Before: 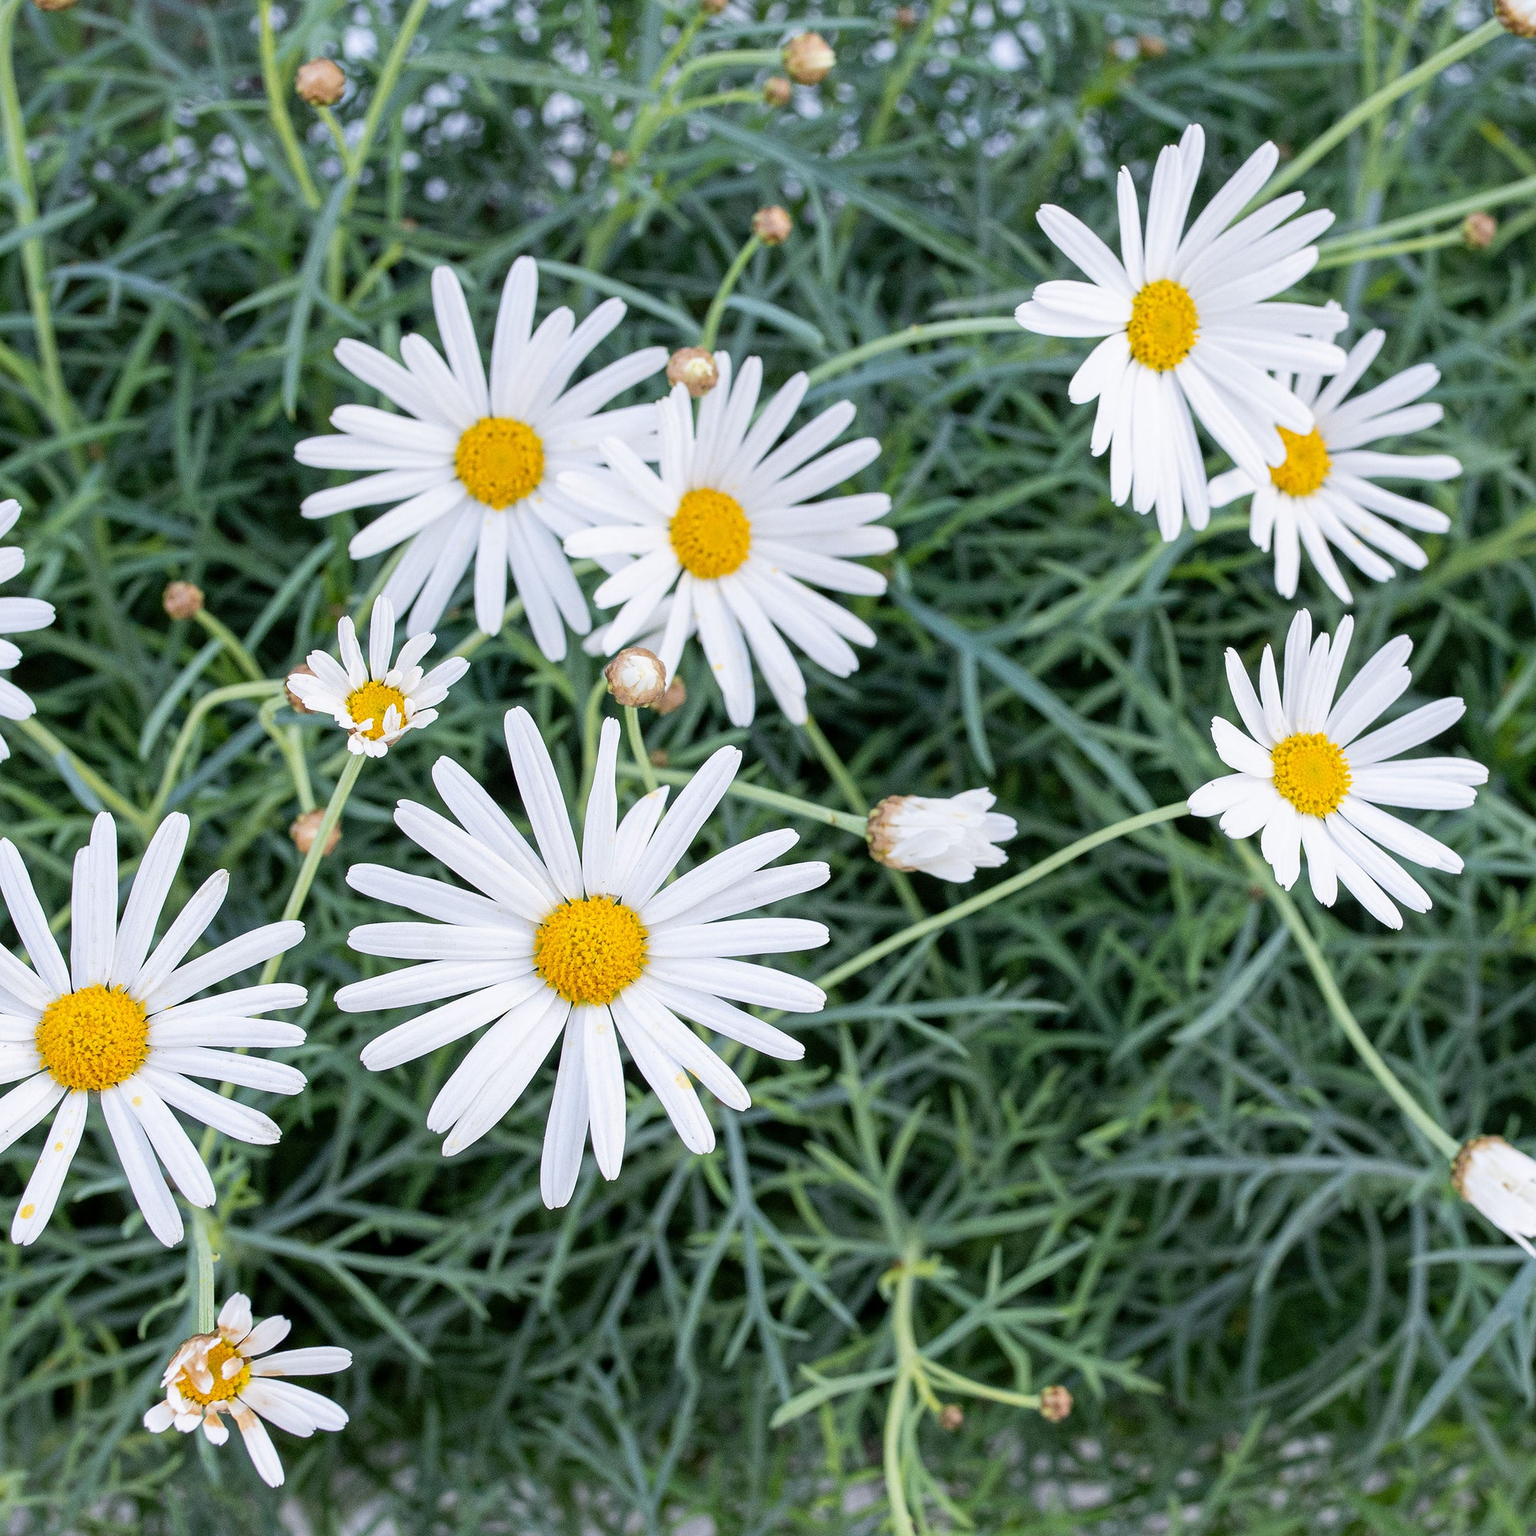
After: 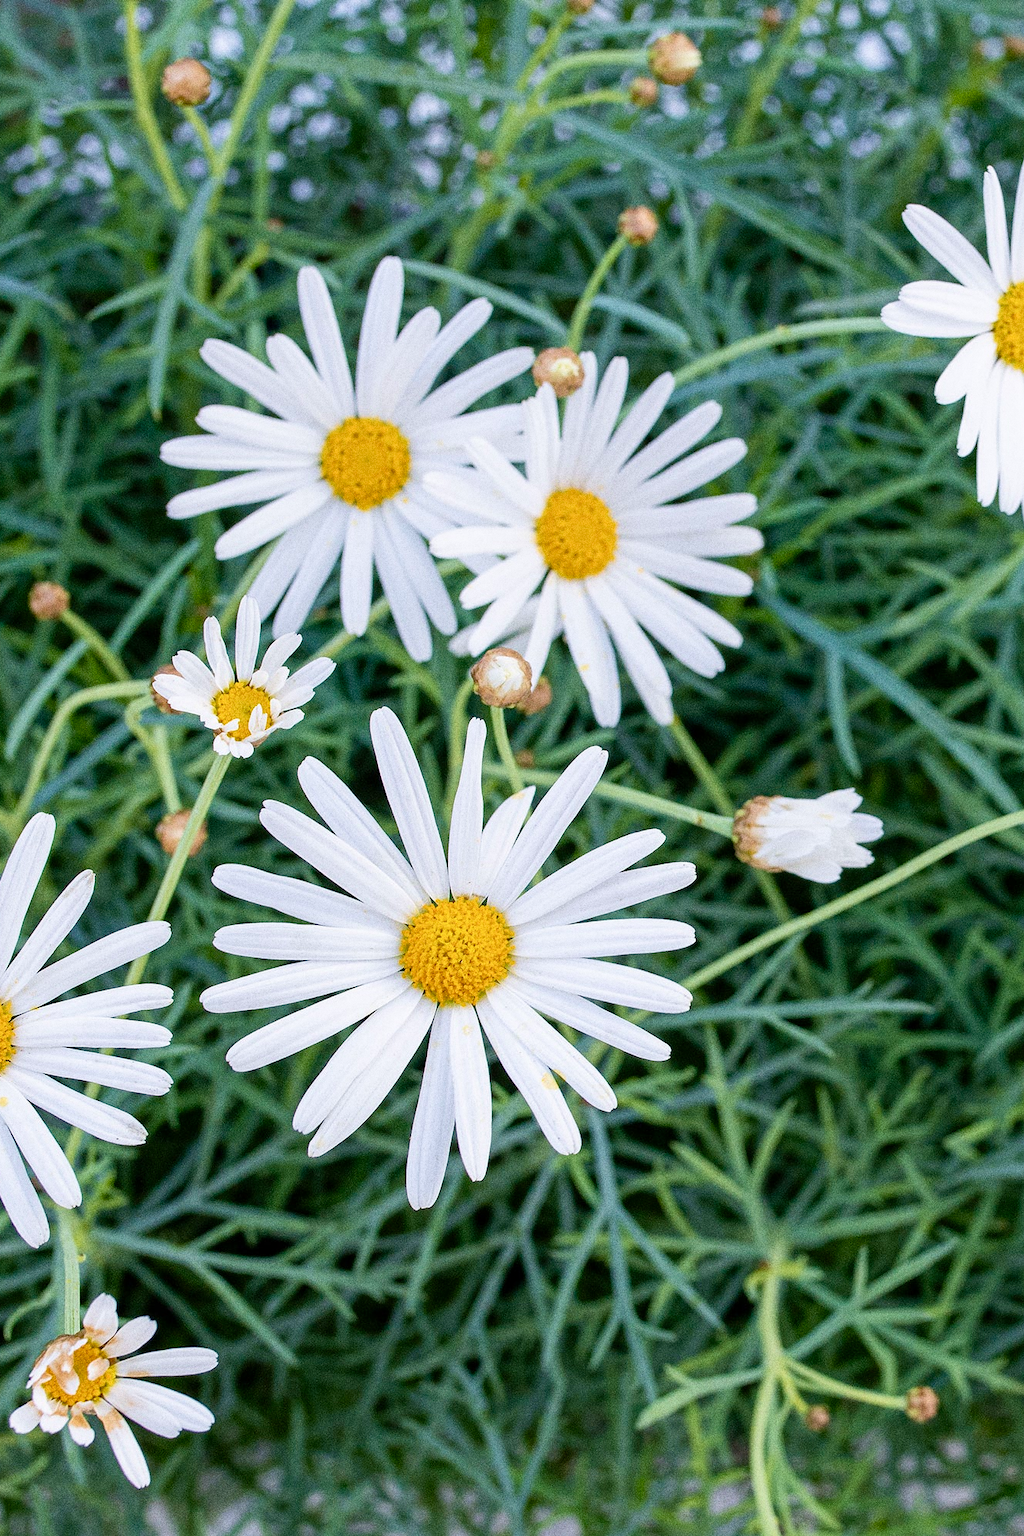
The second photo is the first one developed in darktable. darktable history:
crop and rotate: left 8.786%, right 24.548%
grain: coarseness 0.09 ISO, strength 40%
velvia: on, module defaults
color balance rgb: perceptual saturation grading › global saturation 20%, perceptual saturation grading › highlights -25%, perceptual saturation grading › shadows 25%
